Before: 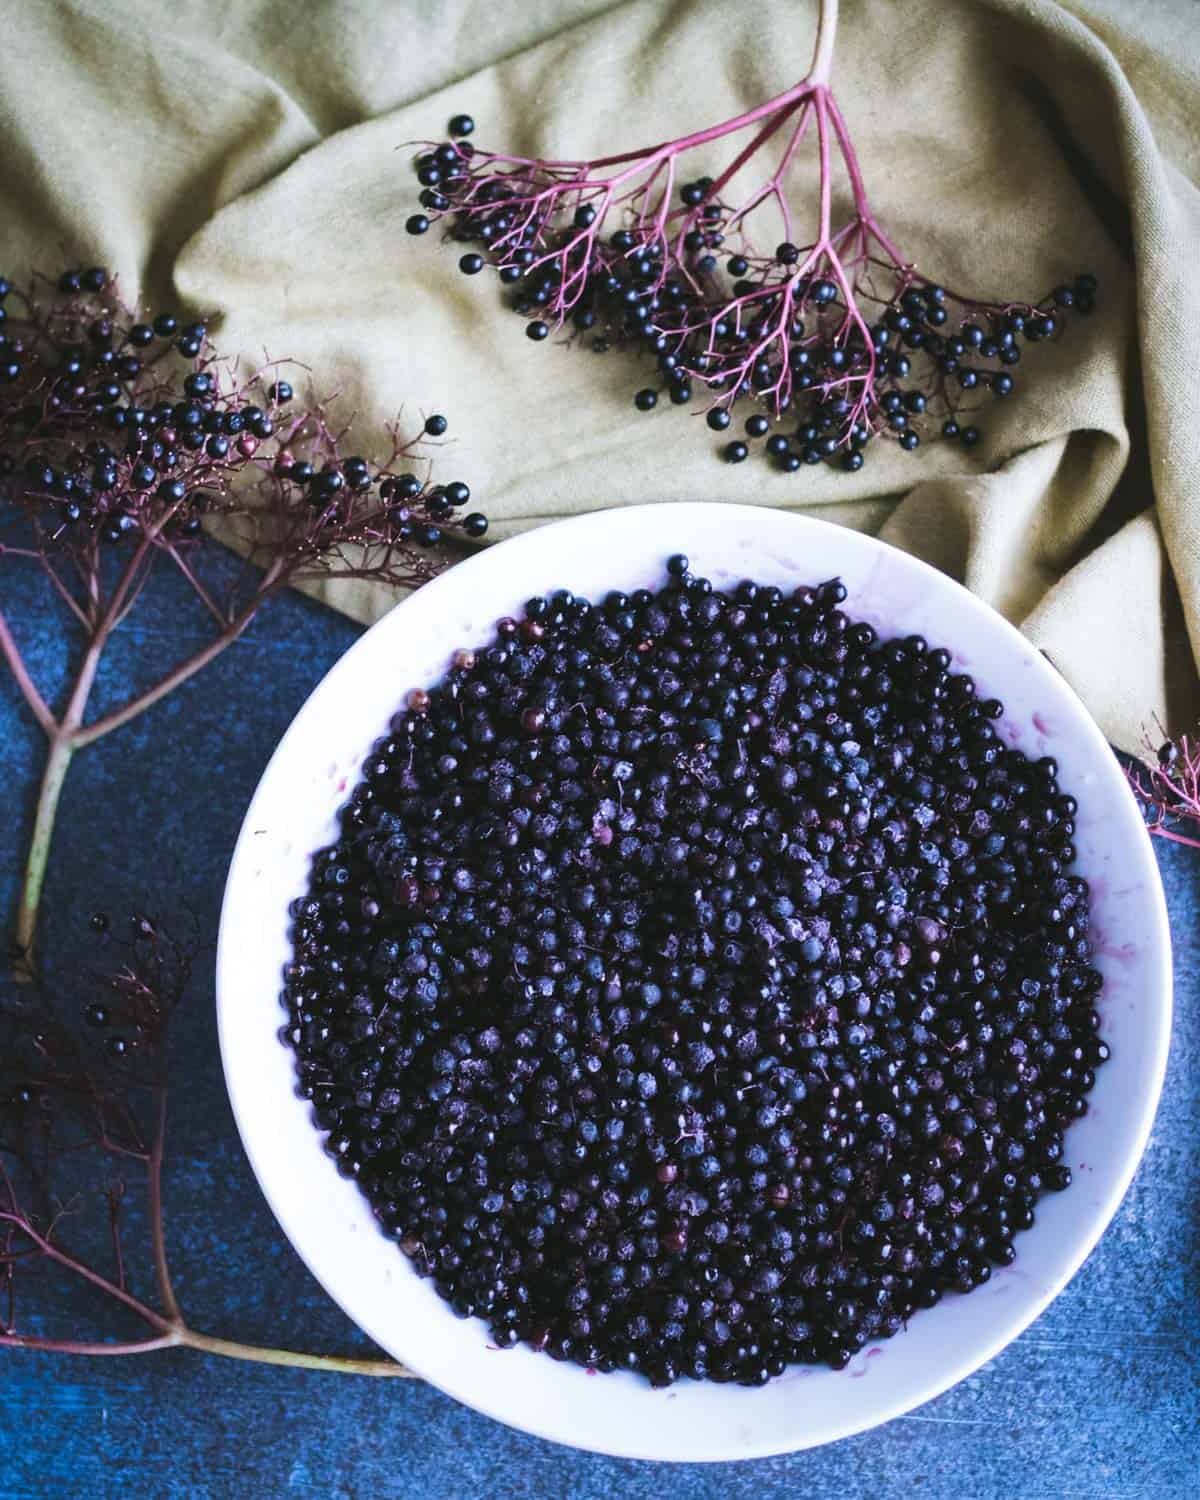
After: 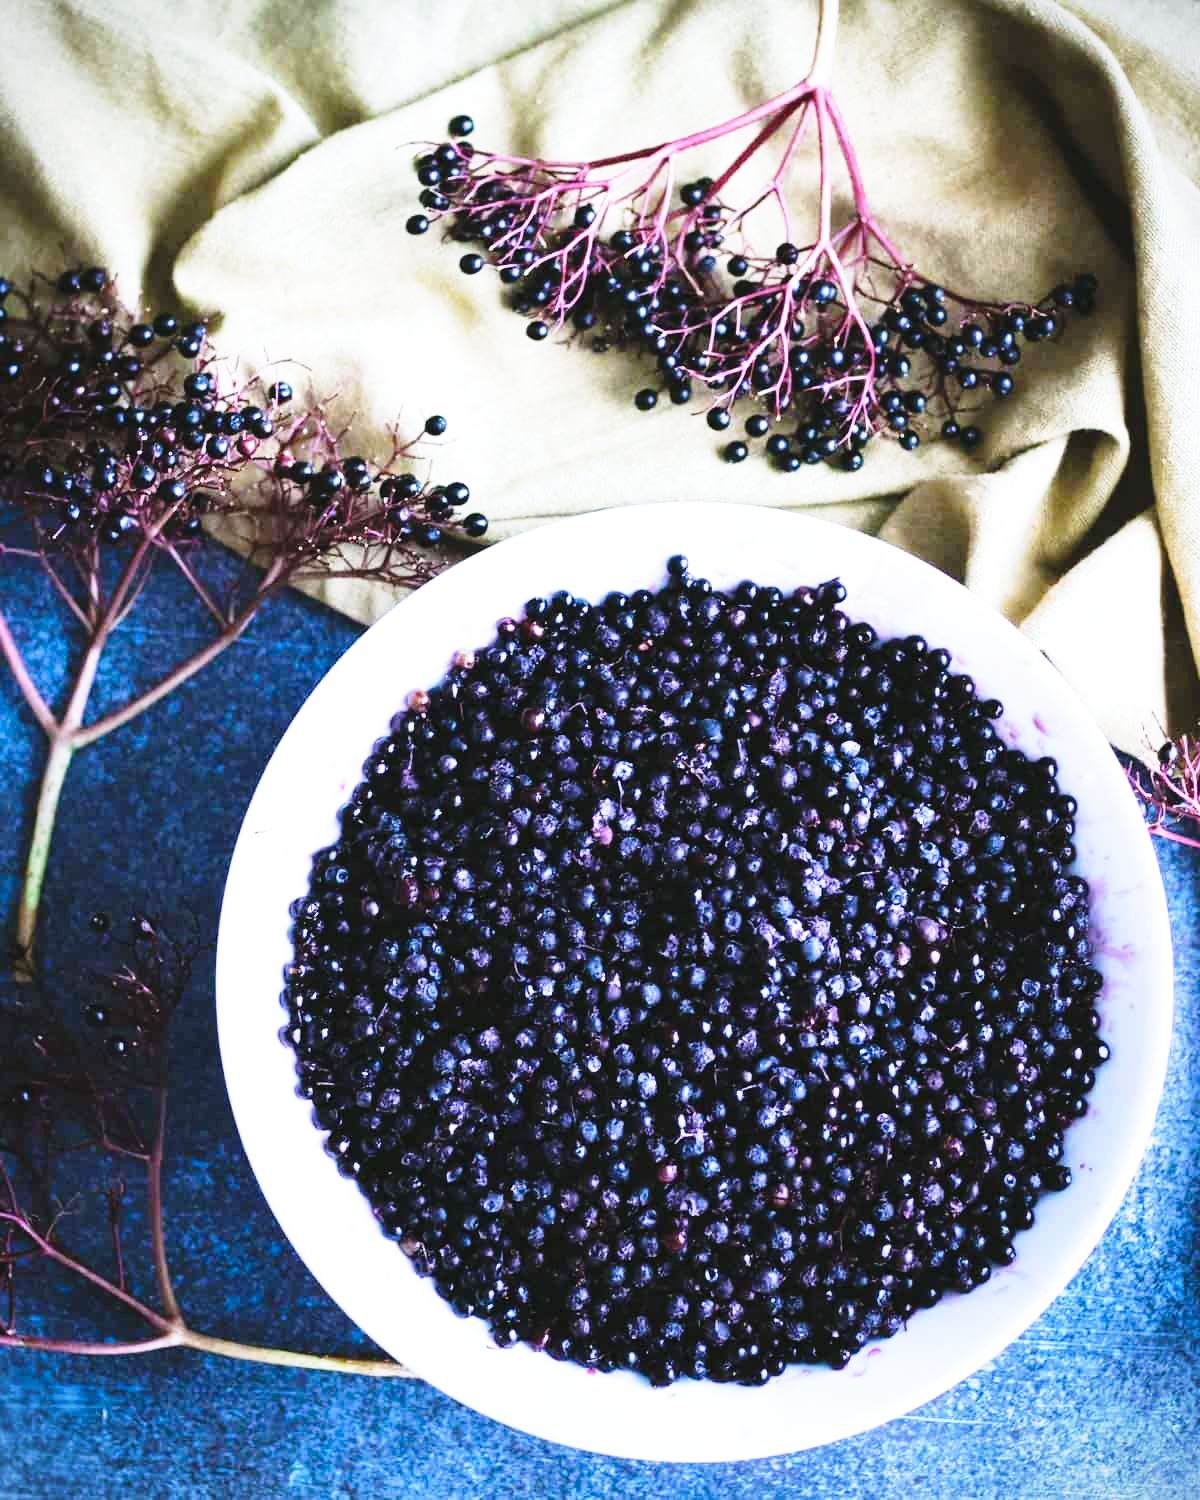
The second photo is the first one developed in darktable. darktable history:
base curve: curves: ch0 [(0, 0) (0.026, 0.03) (0.109, 0.232) (0.351, 0.748) (0.669, 0.968) (1, 1)], preserve colors none
vignetting: fall-off start 100.89%, brightness -0.29, unbound false
